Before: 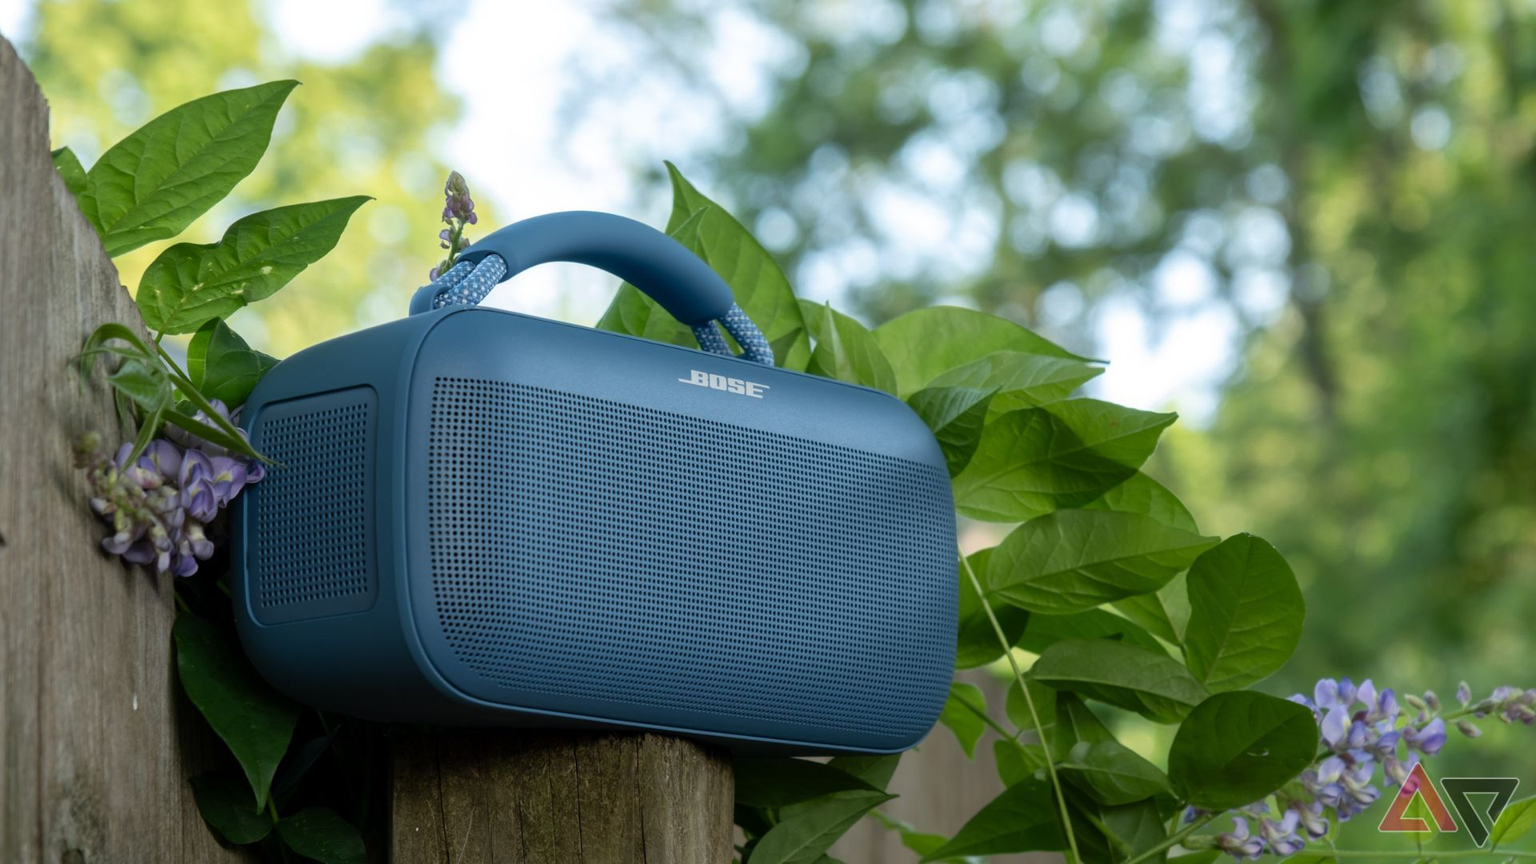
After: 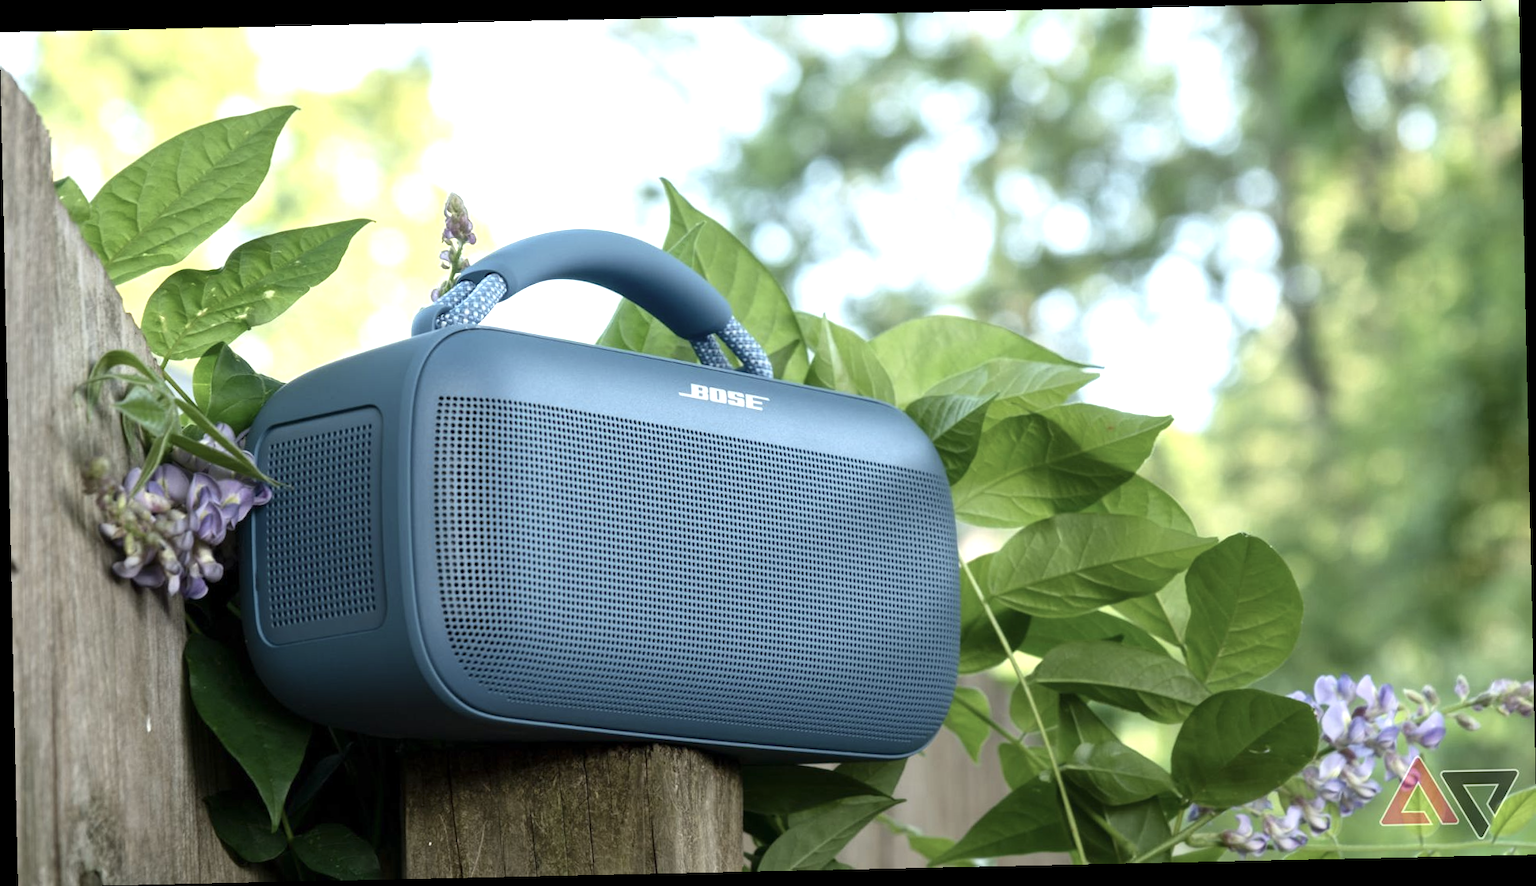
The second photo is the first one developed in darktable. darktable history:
contrast brightness saturation: contrast 0.1, saturation -0.3
exposure: exposure 1 EV, compensate highlight preservation false
rotate and perspective: rotation -1.24°, automatic cropping off
